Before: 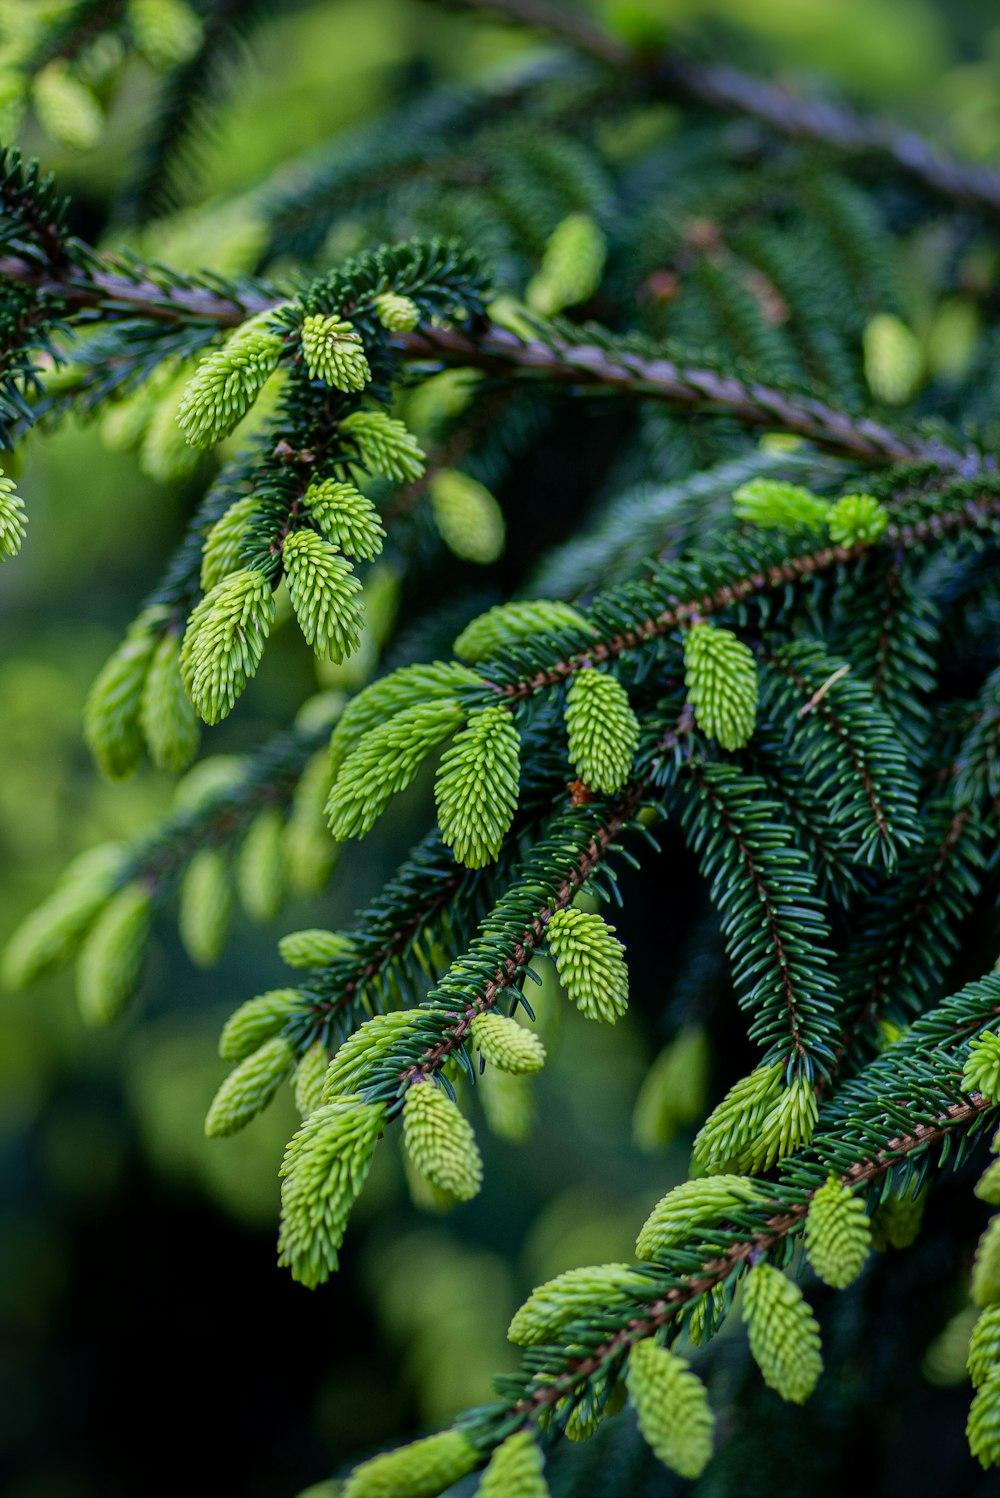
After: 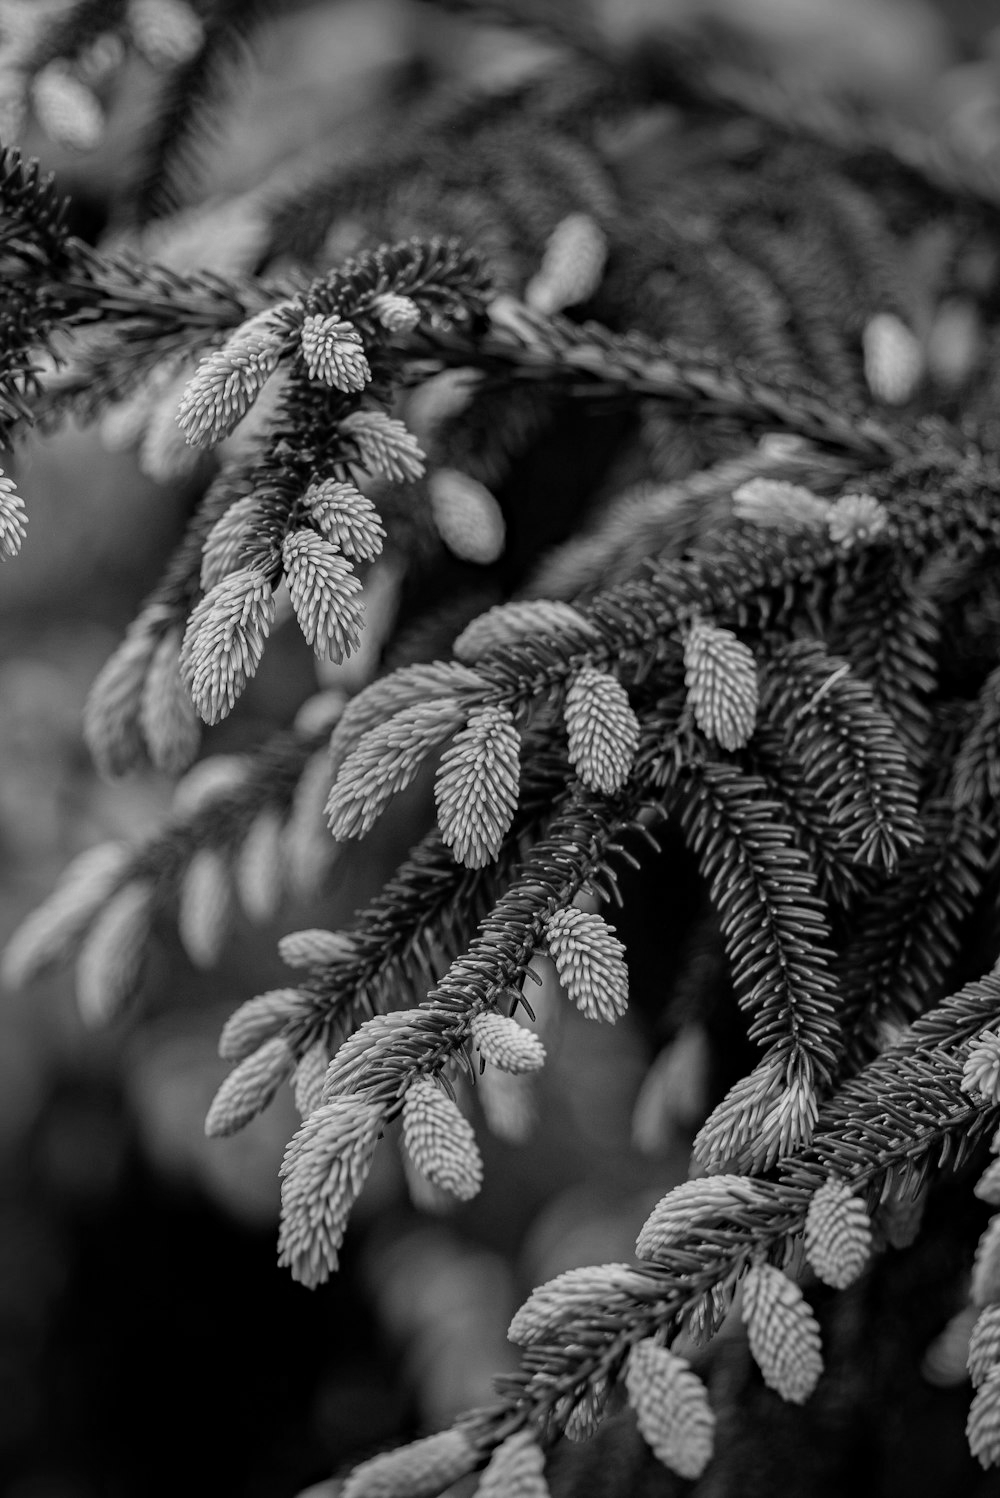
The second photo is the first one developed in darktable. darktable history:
color zones: curves: ch0 [(0.004, 0.388) (0.125, 0.392) (0.25, 0.404) (0.375, 0.5) (0.5, 0.5) (0.625, 0.5) (0.75, 0.5) (0.875, 0.5)]; ch1 [(0, 0.5) (0.125, 0.5) (0.25, 0.5) (0.375, 0.124) (0.524, 0.124) (0.645, 0.128) (0.789, 0.132) (0.914, 0.096) (0.998, 0.068)]
monochrome: on, module defaults
haze removal: compatibility mode true, adaptive false
